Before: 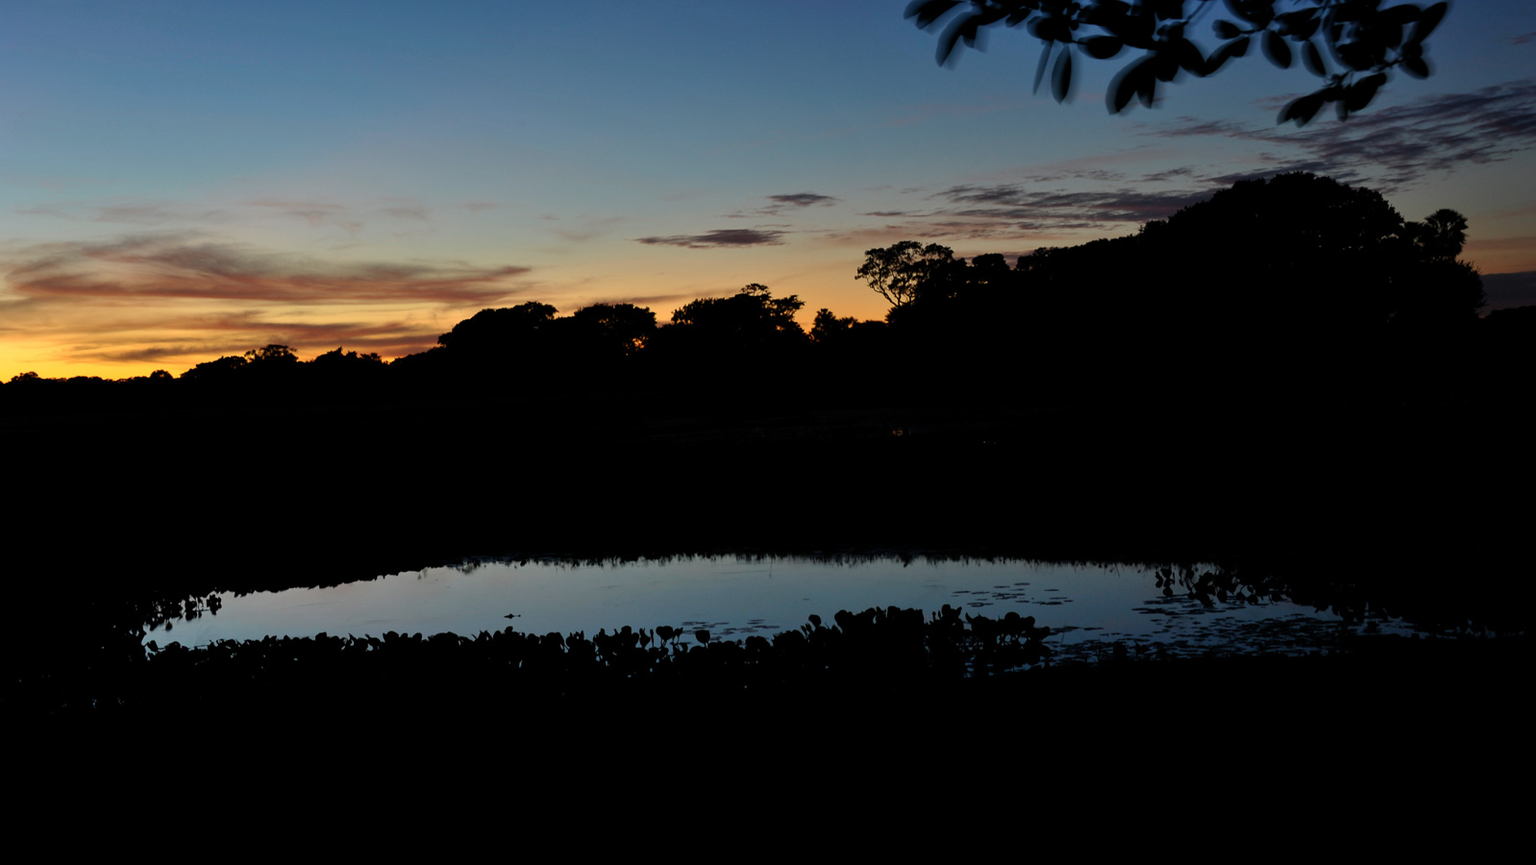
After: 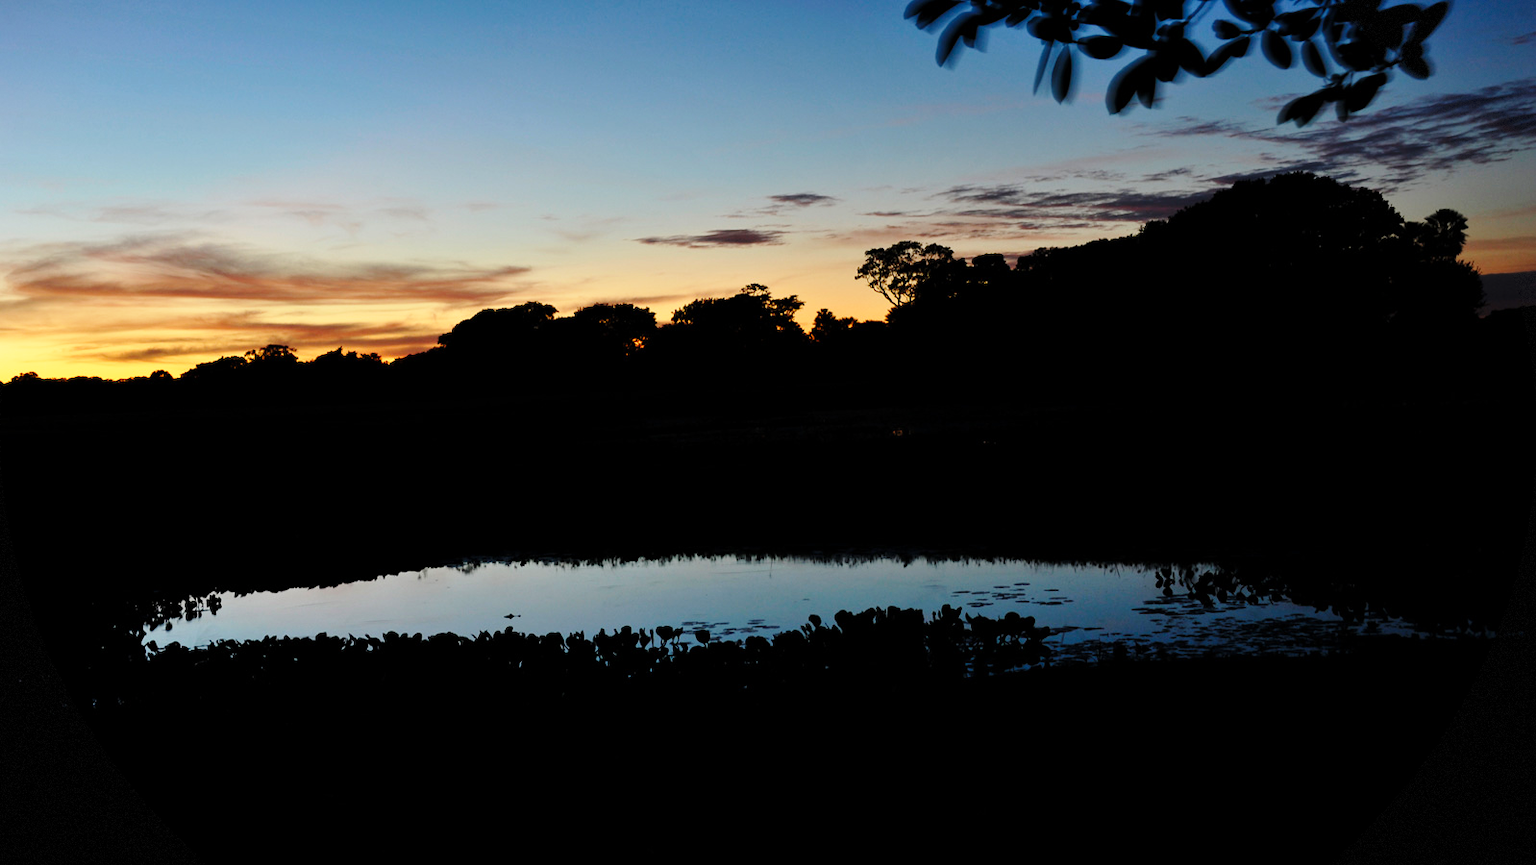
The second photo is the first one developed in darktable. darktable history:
base curve: curves: ch0 [(0, 0) (0.028, 0.03) (0.121, 0.232) (0.46, 0.748) (0.859, 0.968) (1, 1)], preserve colors none
vignetting: fall-off start 100%, fall-off radius 71%, brightness -0.434, saturation -0.2, width/height ratio 1.178, dithering 8-bit output, unbound false
